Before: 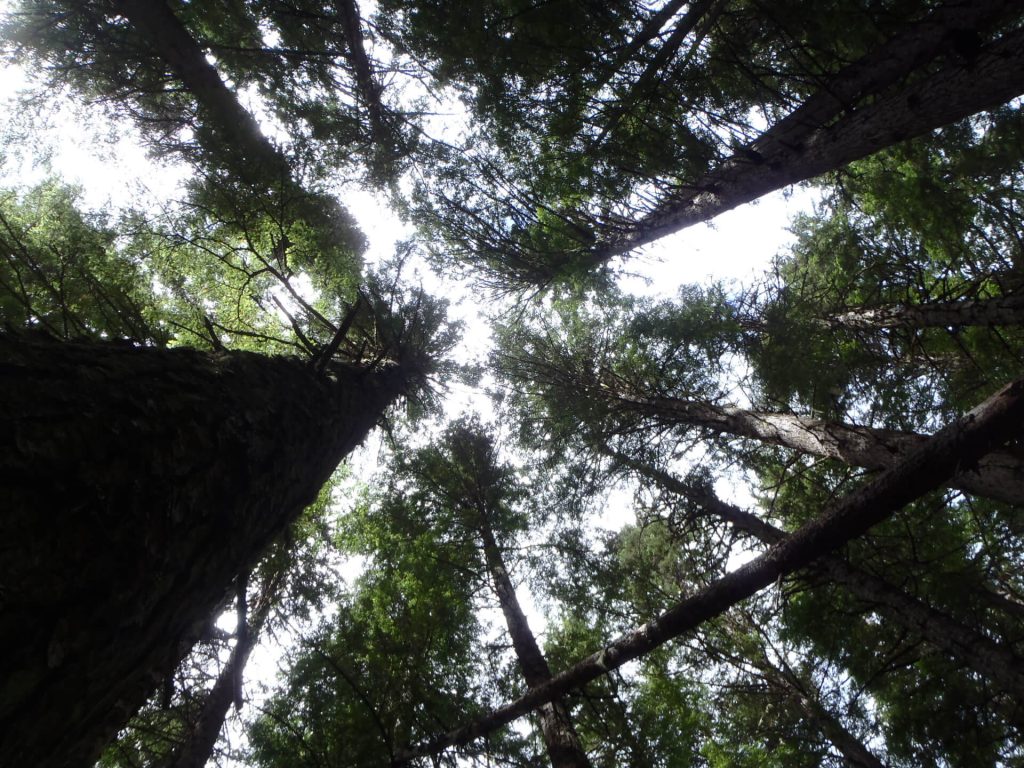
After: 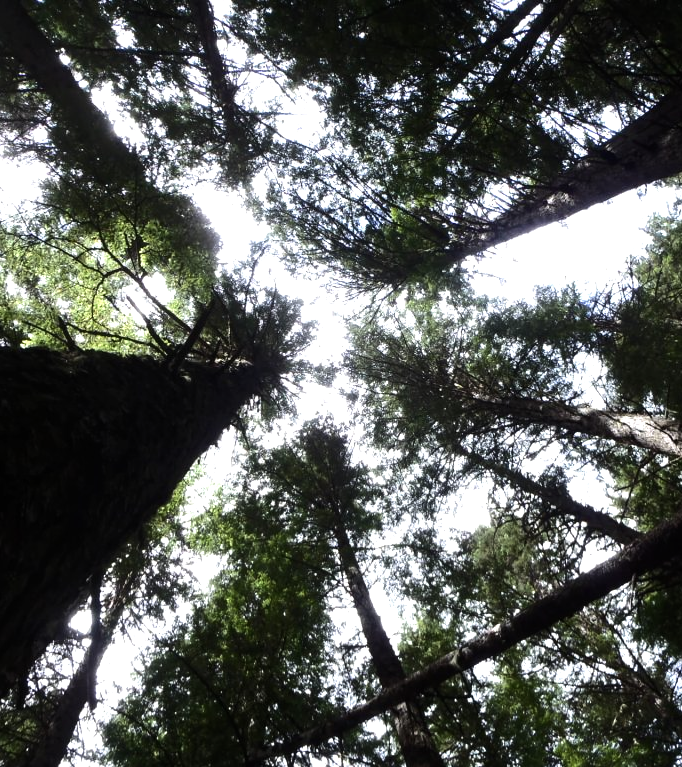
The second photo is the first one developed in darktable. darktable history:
crop and rotate: left 14.292%, right 19.041%
tone equalizer: -8 EV -0.75 EV, -7 EV -0.7 EV, -6 EV -0.6 EV, -5 EV -0.4 EV, -3 EV 0.4 EV, -2 EV 0.6 EV, -1 EV 0.7 EV, +0 EV 0.75 EV, edges refinement/feathering 500, mask exposure compensation -1.57 EV, preserve details no
